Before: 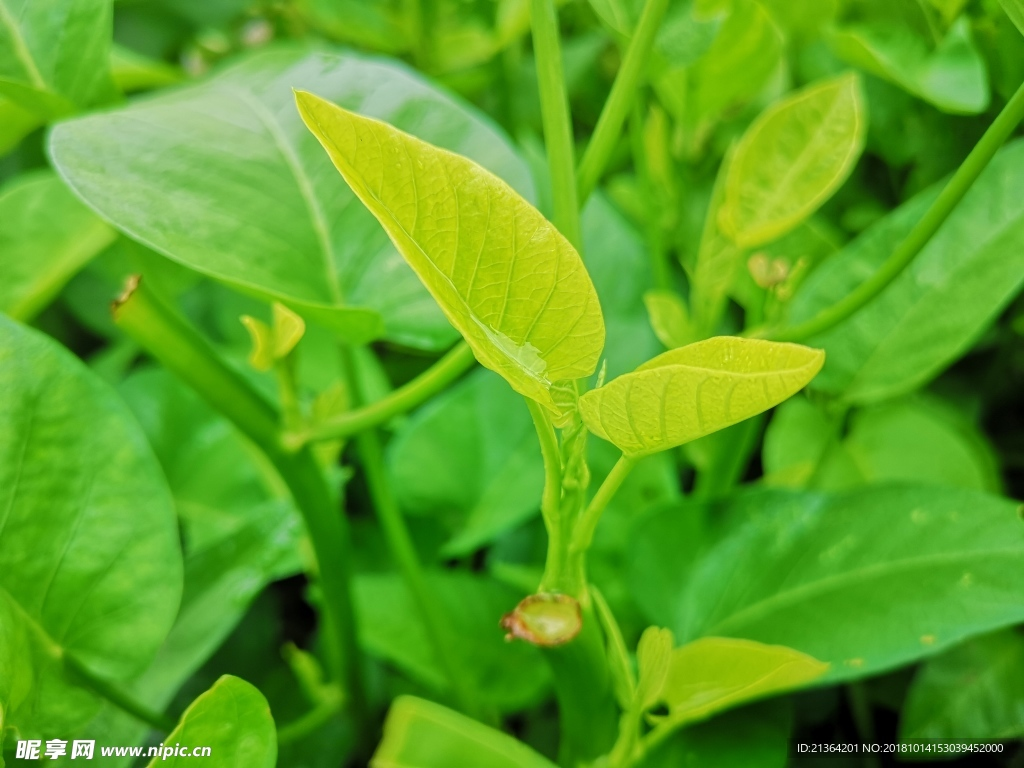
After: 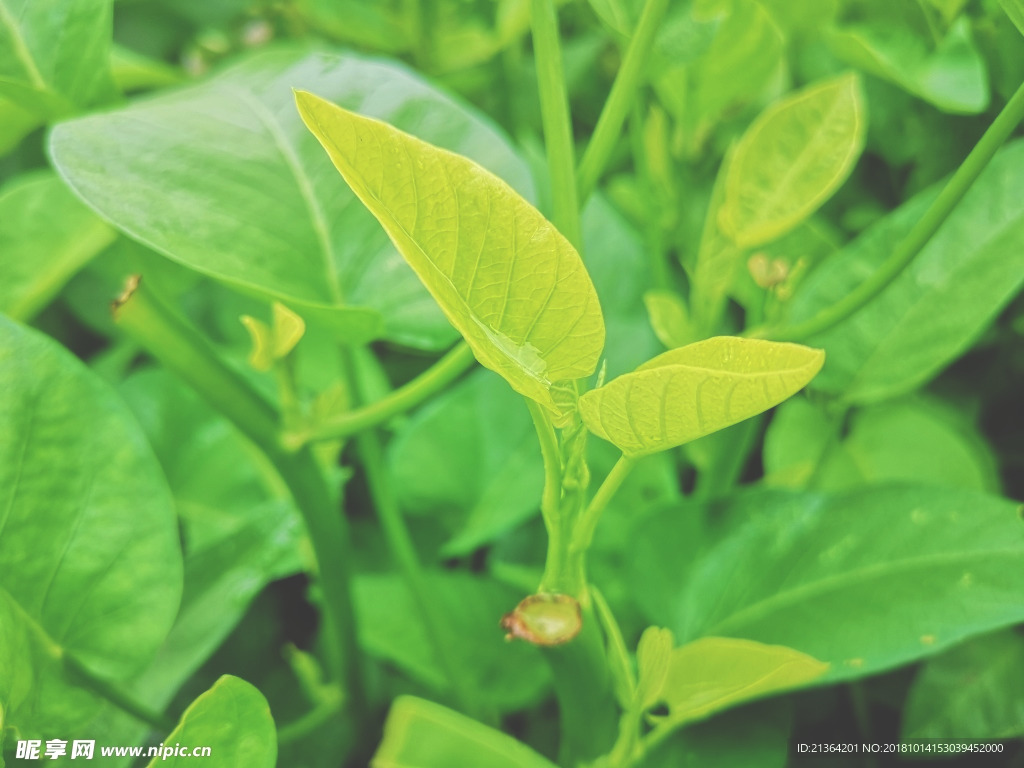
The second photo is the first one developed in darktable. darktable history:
contrast brightness saturation: contrast 0.071
exposure: black level correction -0.042, exposure 0.063 EV, compensate highlight preservation false
